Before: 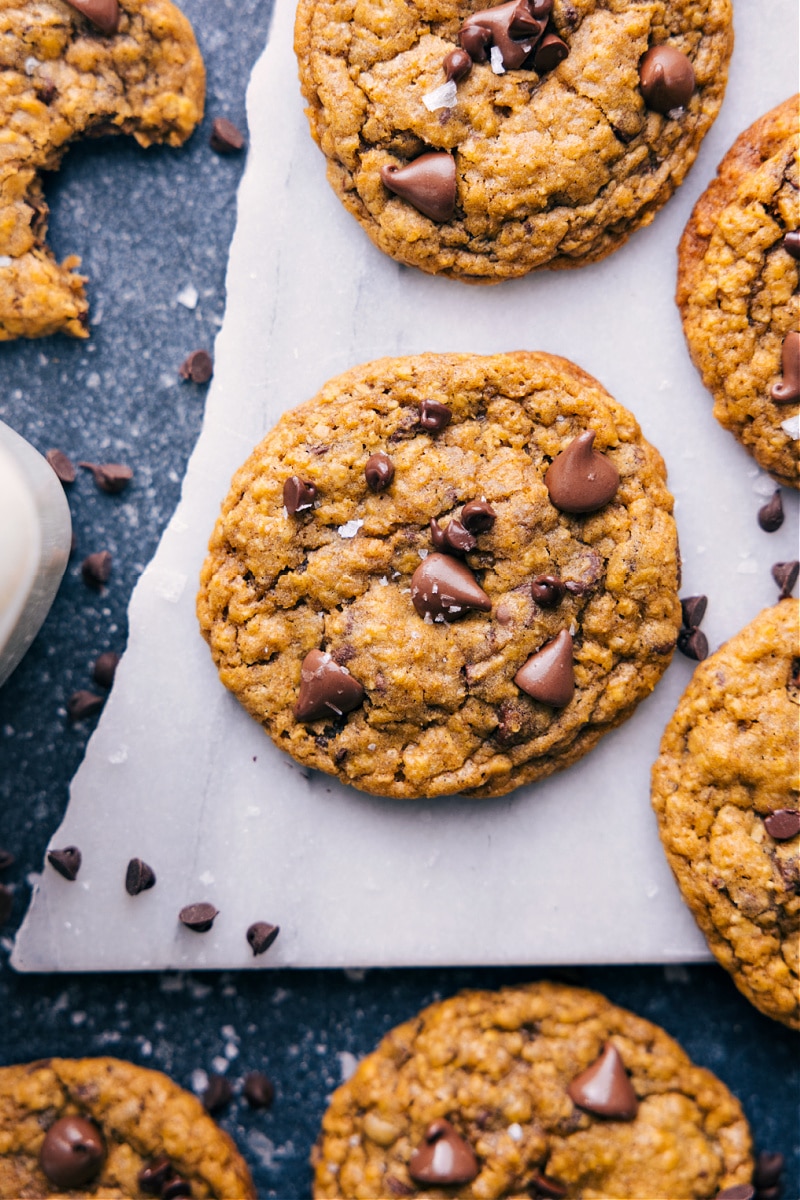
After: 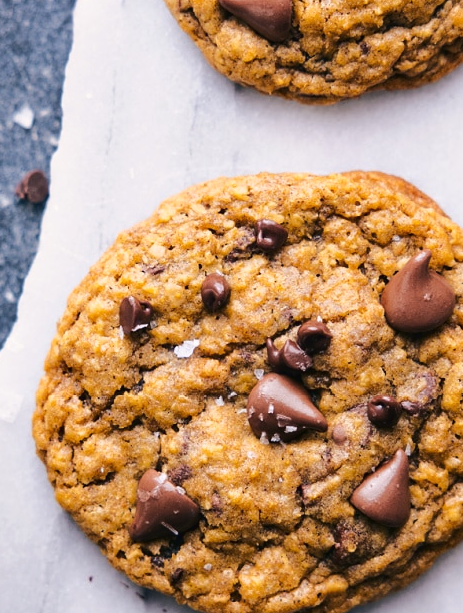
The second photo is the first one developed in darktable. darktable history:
tone curve: curves: ch0 [(0, 0.021) (0.059, 0.053) (0.212, 0.18) (0.337, 0.304) (0.495, 0.505) (0.725, 0.731) (0.89, 0.919) (1, 1)]; ch1 [(0, 0) (0.094, 0.081) (0.285, 0.299) (0.413, 0.43) (0.479, 0.475) (0.54, 0.55) (0.615, 0.65) (0.683, 0.688) (1, 1)]; ch2 [(0, 0) (0.257, 0.217) (0.434, 0.434) (0.498, 0.507) (0.599, 0.578) (1, 1)], color space Lab, linked channels, preserve colors none
crop: left 20.608%, top 15.068%, right 21.408%, bottom 33.83%
